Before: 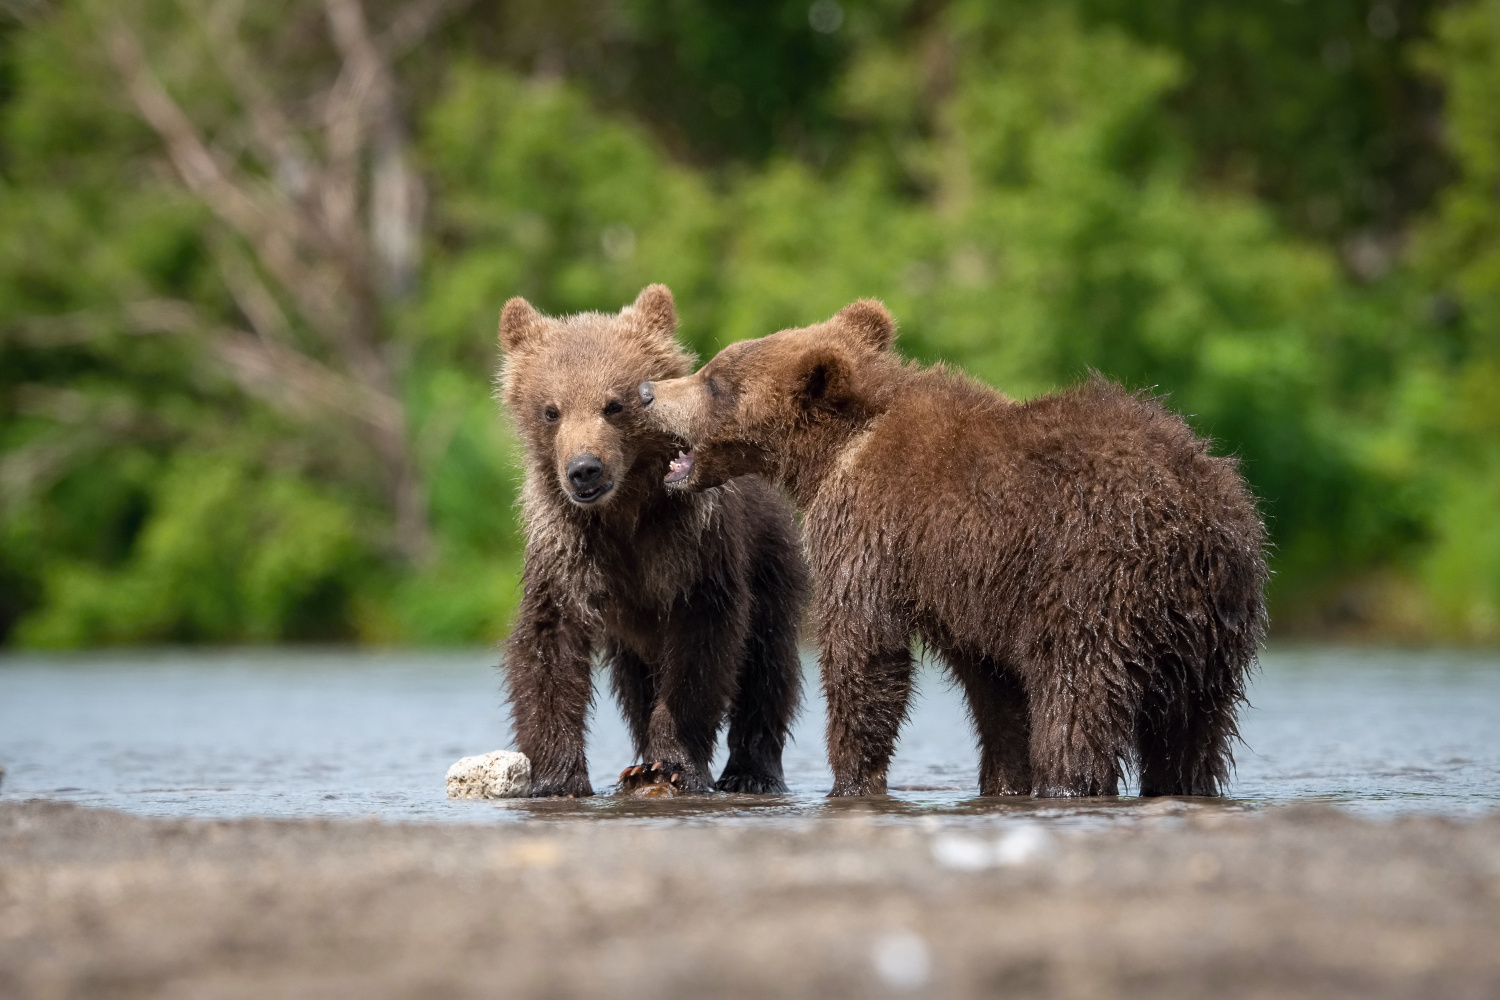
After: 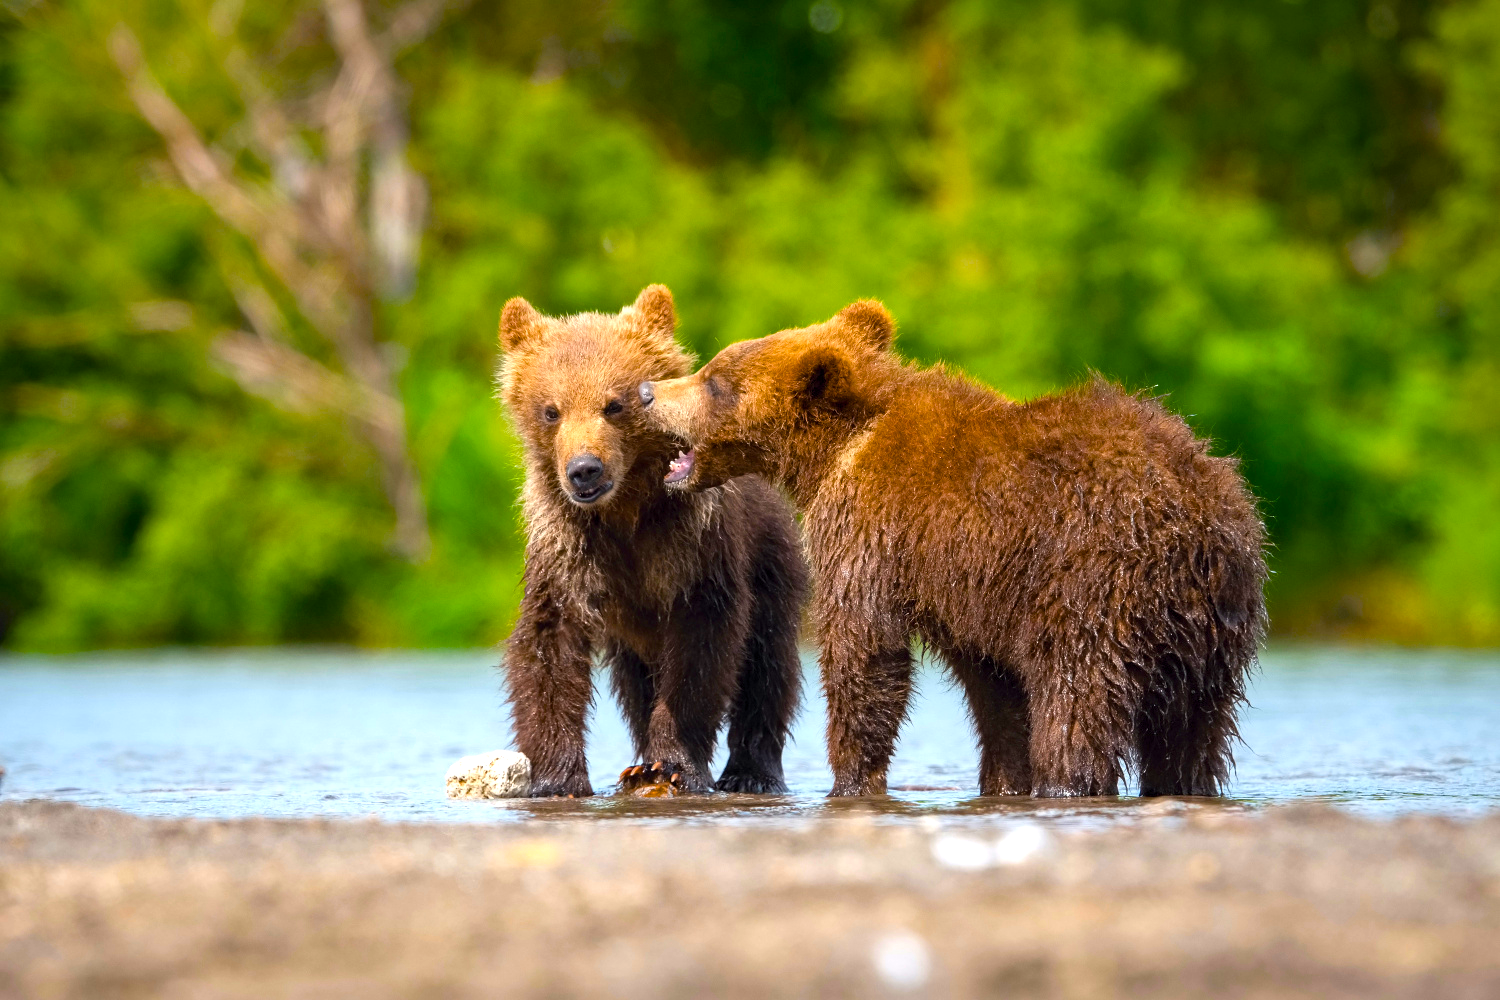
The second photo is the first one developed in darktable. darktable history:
exposure: exposure 0.6 EV, compensate highlight preservation false
color balance rgb: perceptual saturation grading › global saturation 100%
